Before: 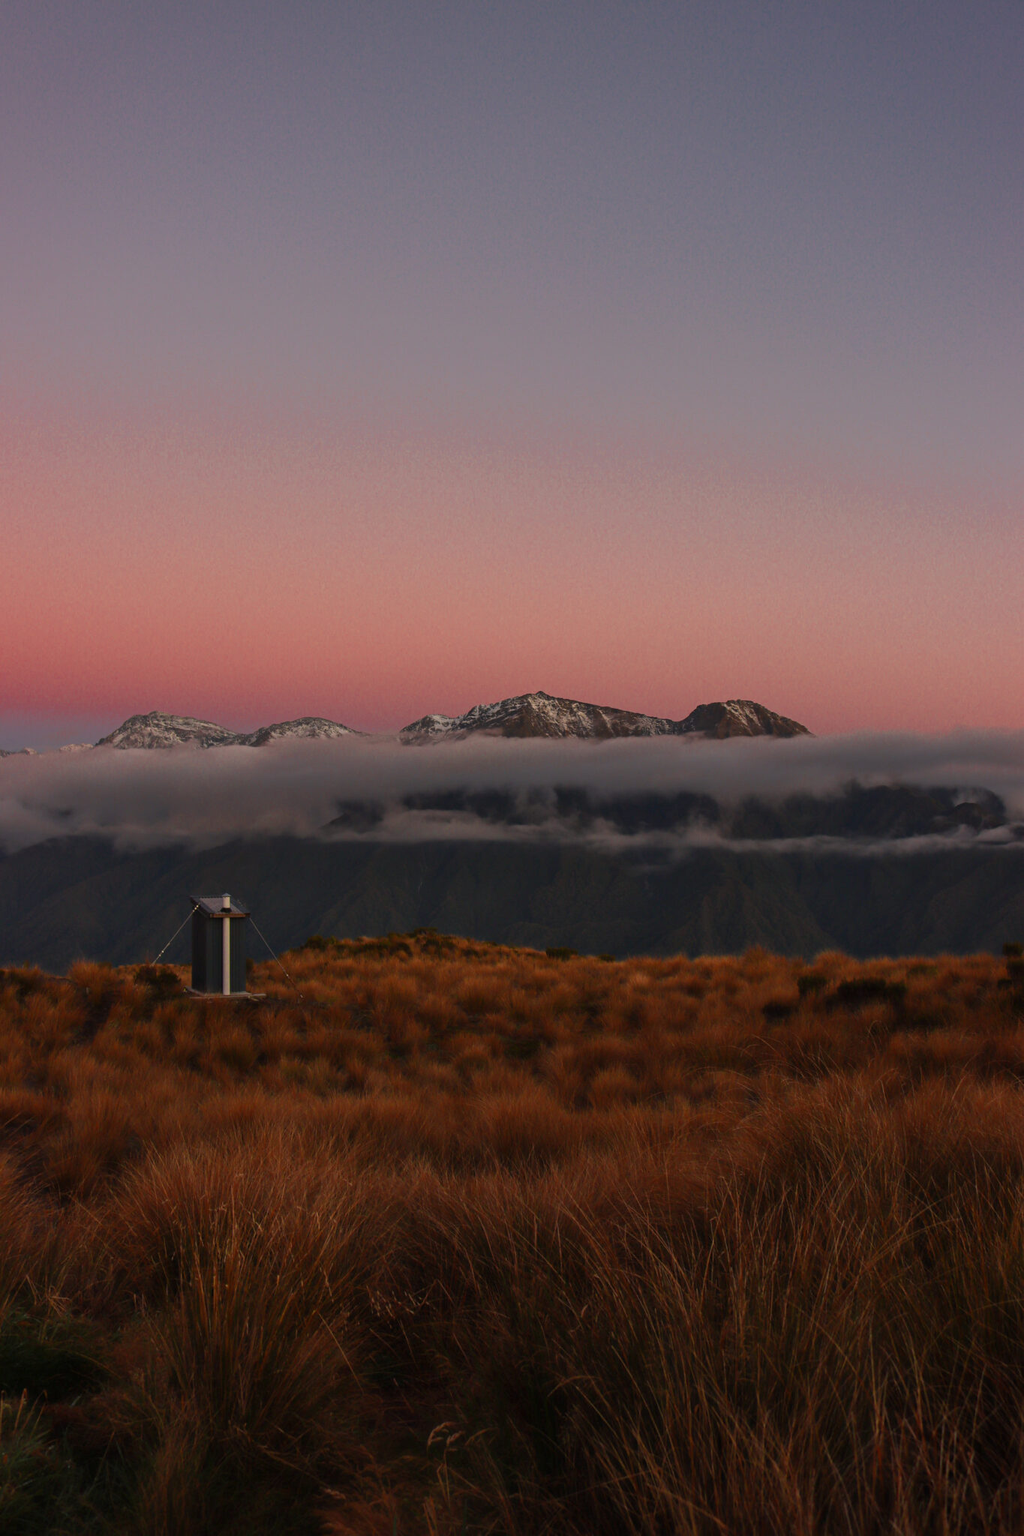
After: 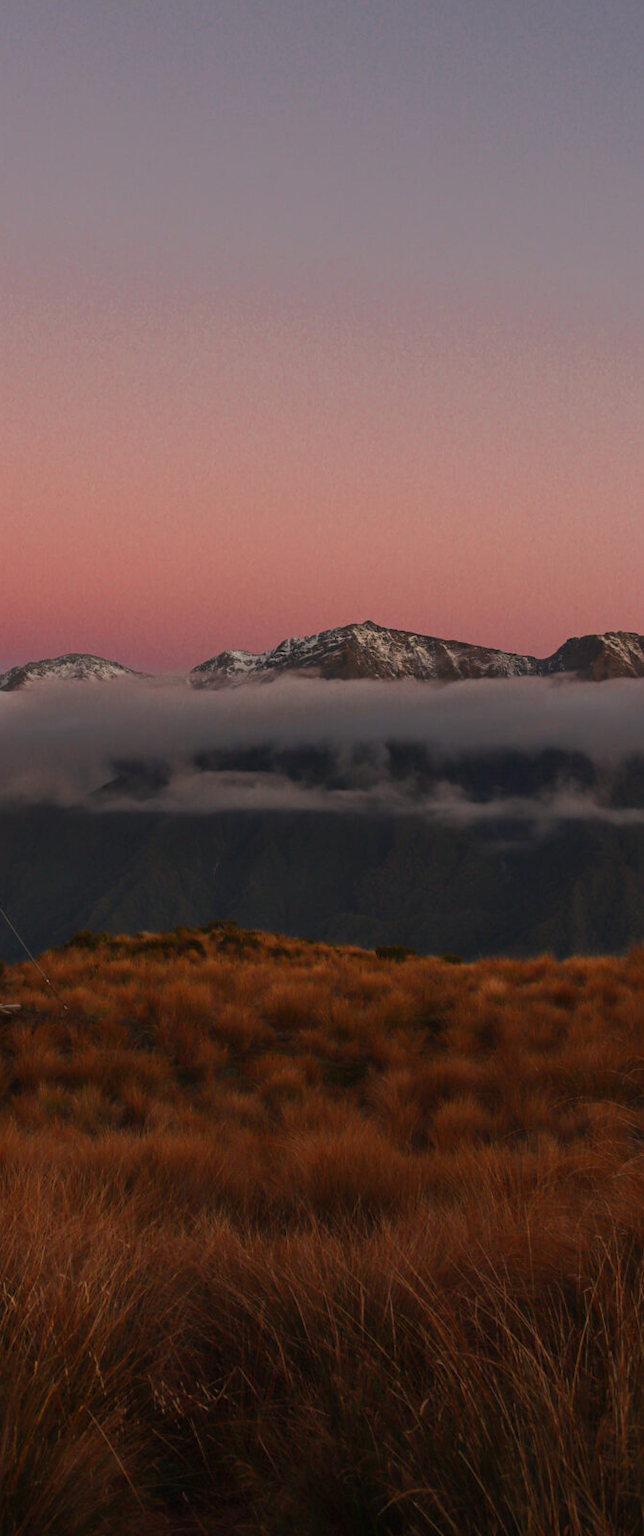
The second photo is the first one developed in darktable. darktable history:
crop and rotate: angle 0.012°, left 24.388%, top 13.172%, right 25.86%, bottom 7.941%
